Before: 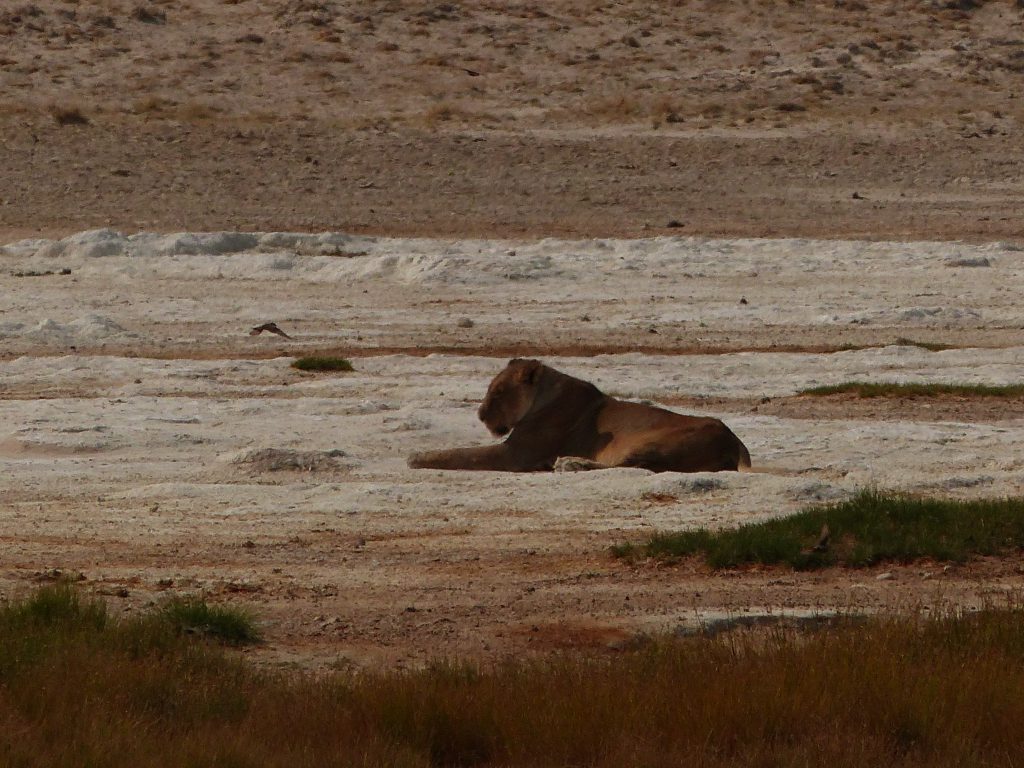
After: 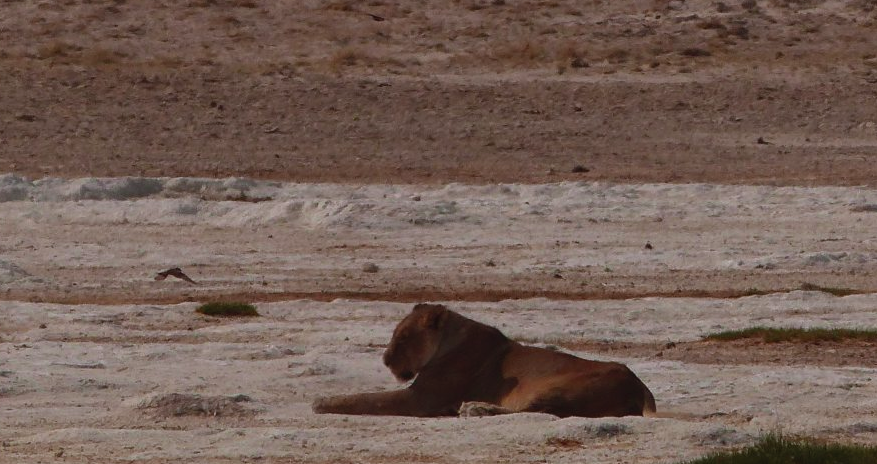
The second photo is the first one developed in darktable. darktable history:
color balance: on, module defaults
white balance: red 0.983, blue 1.036
tone curve: curves: ch0 [(0, 0.029) (0.253, 0.237) (1, 0.945)]; ch1 [(0, 0) (0.401, 0.42) (0.442, 0.47) (0.492, 0.498) (0.511, 0.523) (0.557, 0.565) (0.66, 0.683) (1, 1)]; ch2 [(0, 0) (0.394, 0.413) (0.5, 0.5) (0.578, 0.568) (1, 1)], color space Lab, independent channels, preserve colors none
crop and rotate: left 9.345%, top 7.22%, right 4.982%, bottom 32.331%
